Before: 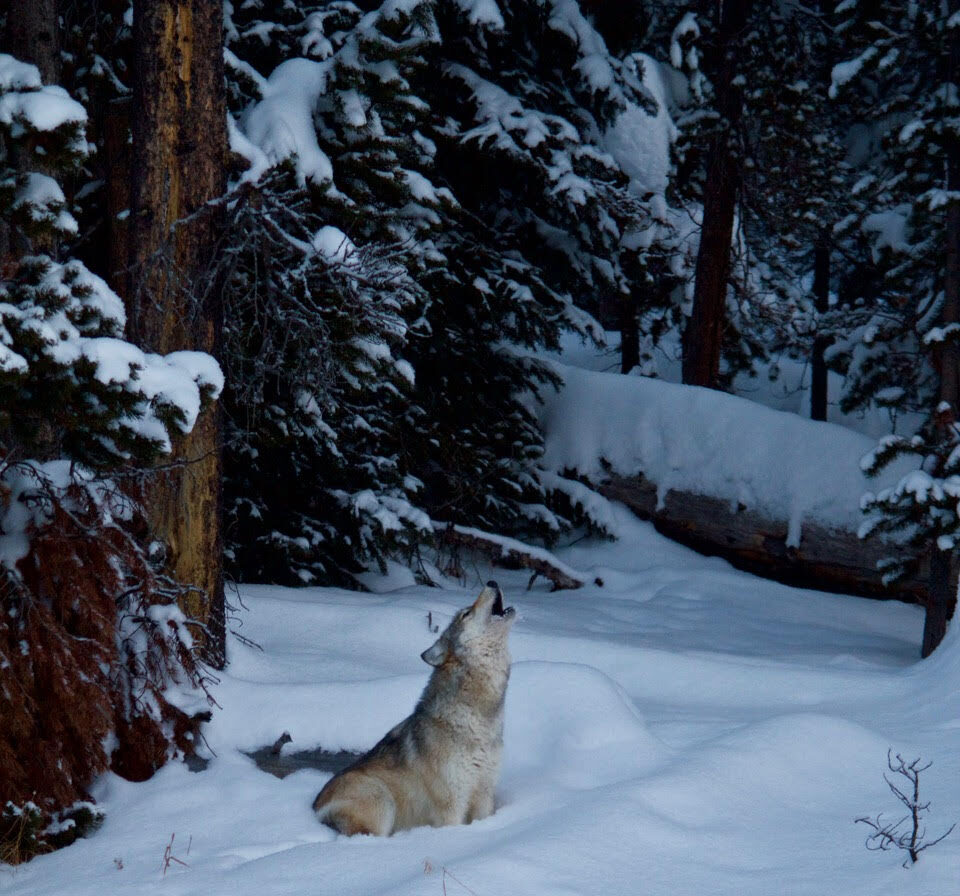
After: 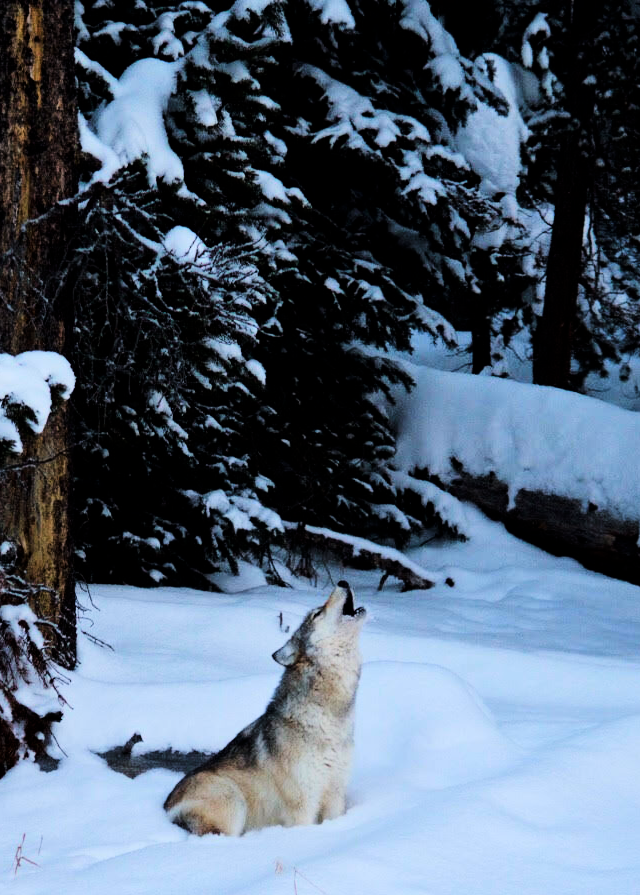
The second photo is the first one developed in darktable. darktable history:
crop and rotate: left 15.546%, right 17.787%
tone curve: curves: ch0 [(0, 0) (0.004, 0) (0.133, 0.071) (0.341, 0.453) (0.839, 0.922) (1, 1)], color space Lab, linked channels, preserve colors none
